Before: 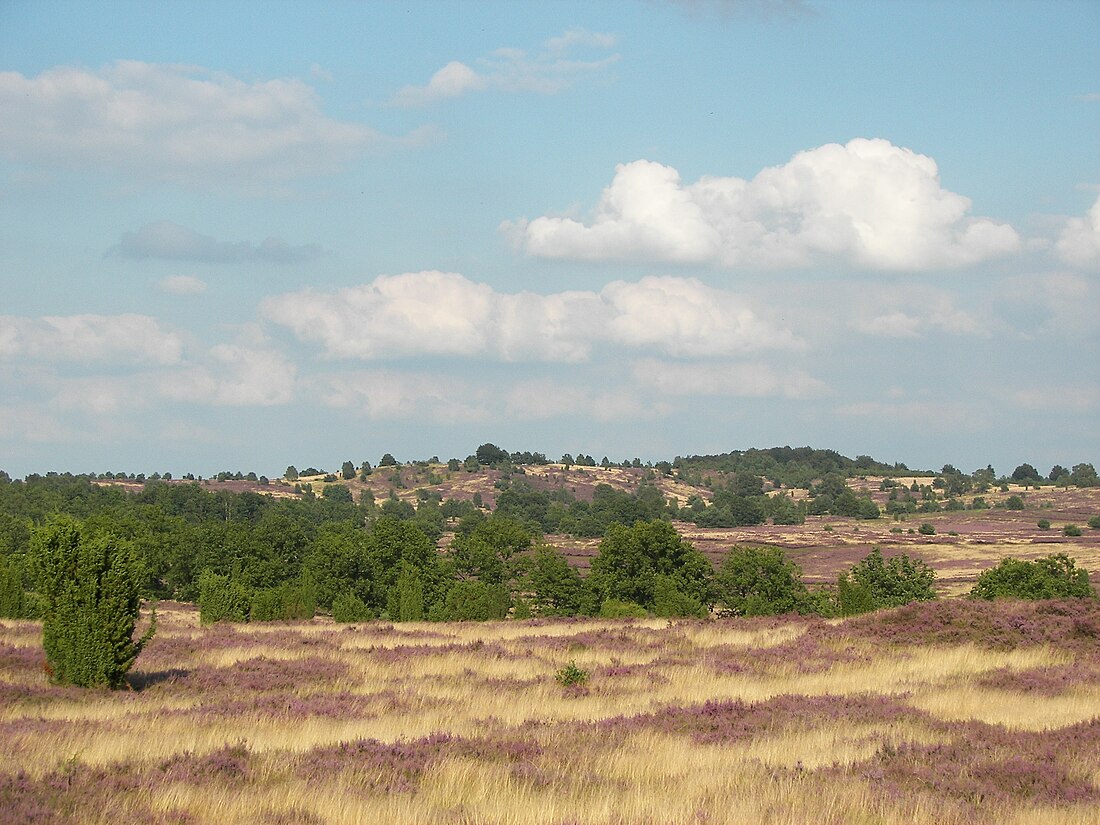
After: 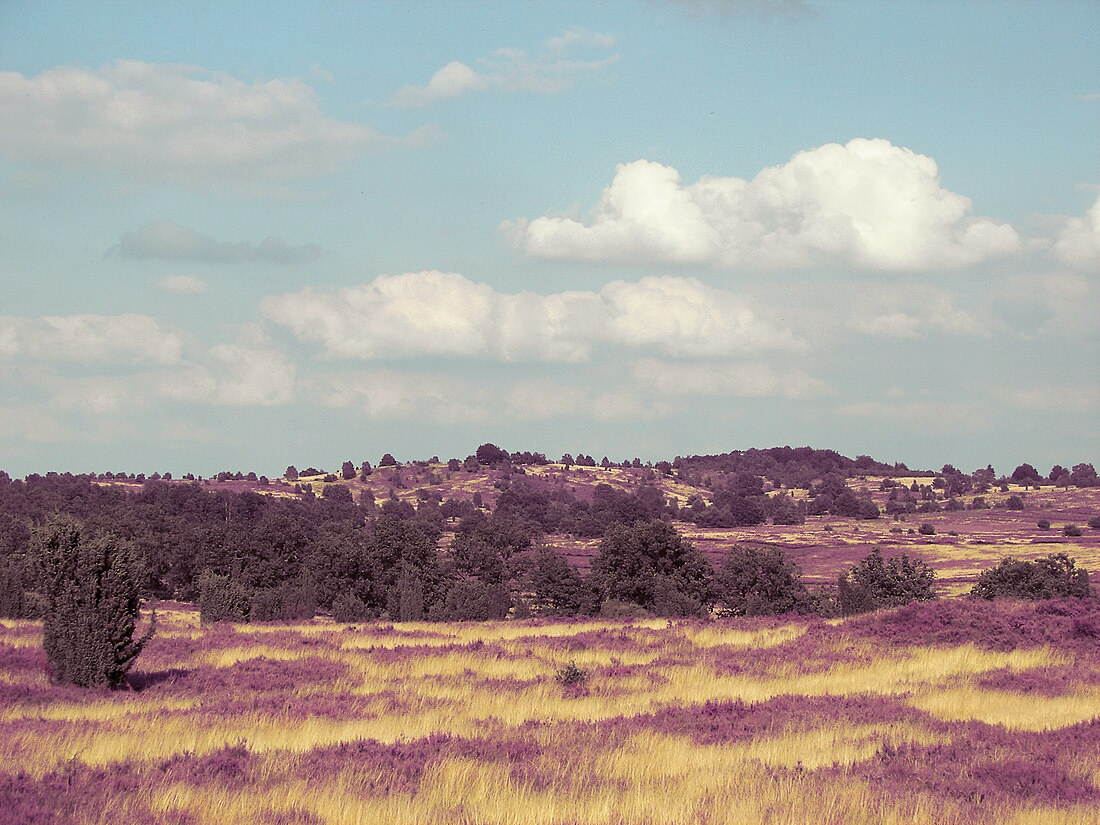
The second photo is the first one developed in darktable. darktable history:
split-toning: shadows › hue 277.2°, shadows › saturation 0.74
color correction: highlights a* -0.482, highlights b* 0.161, shadows a* 4.66, shadows b* 20.72
